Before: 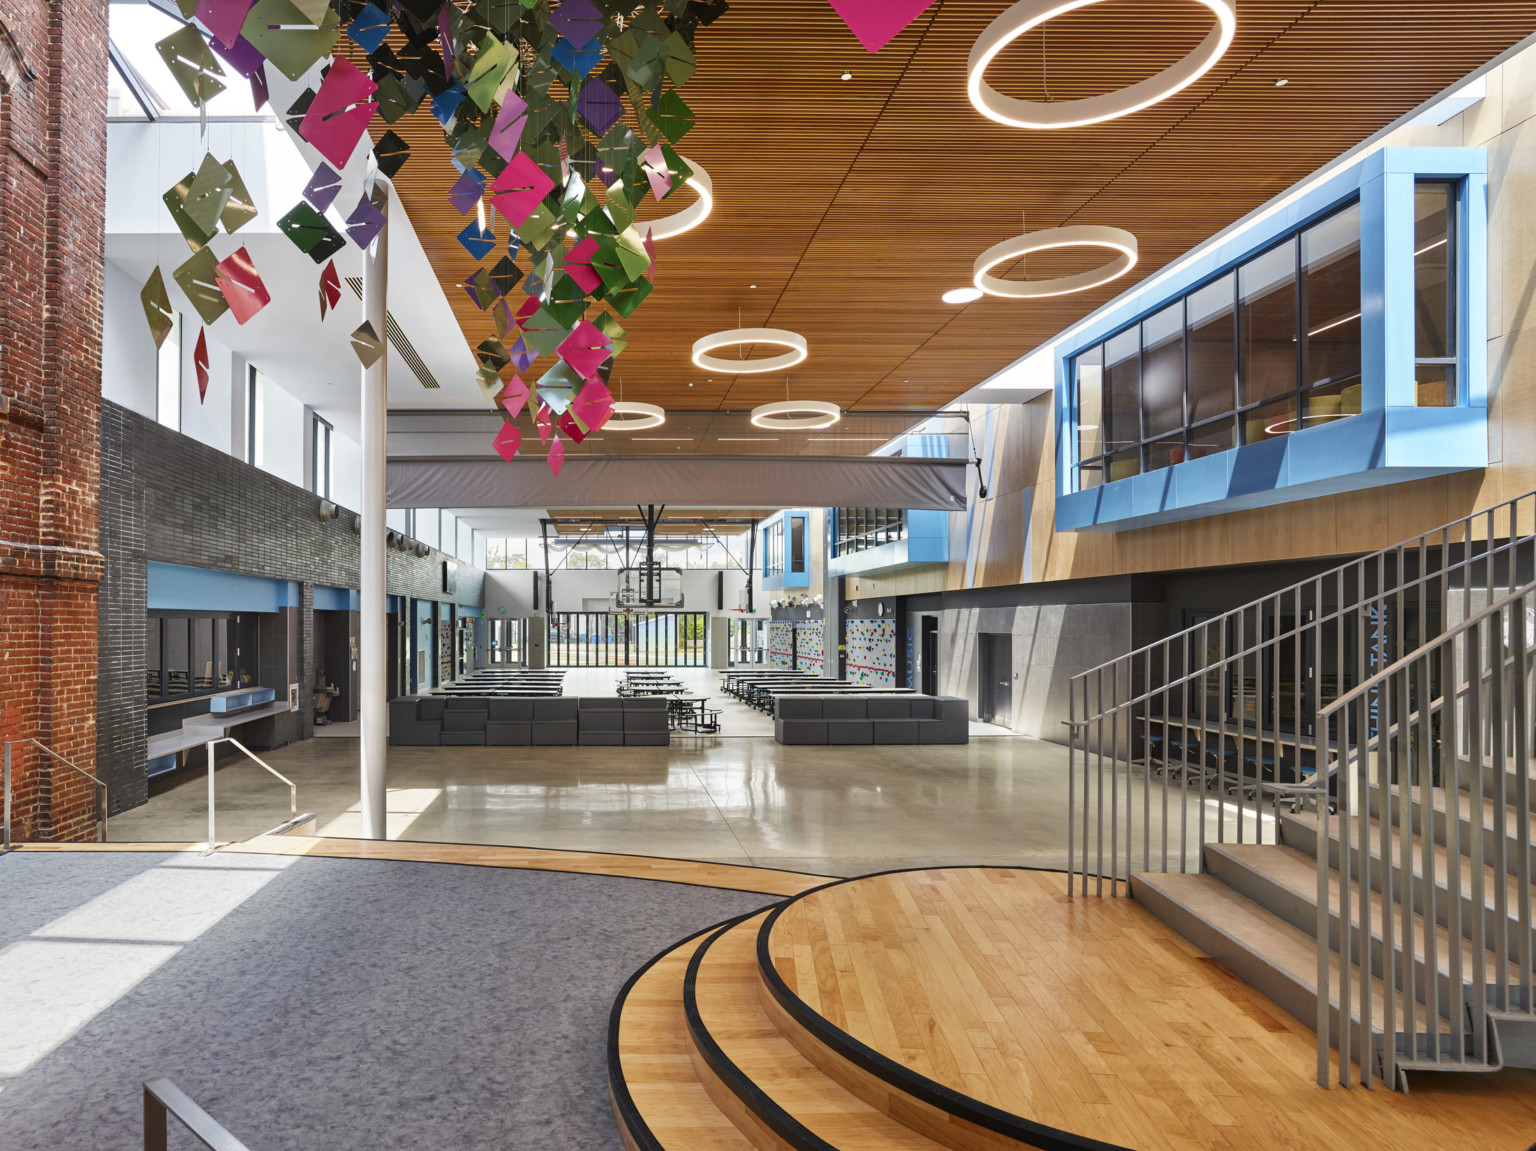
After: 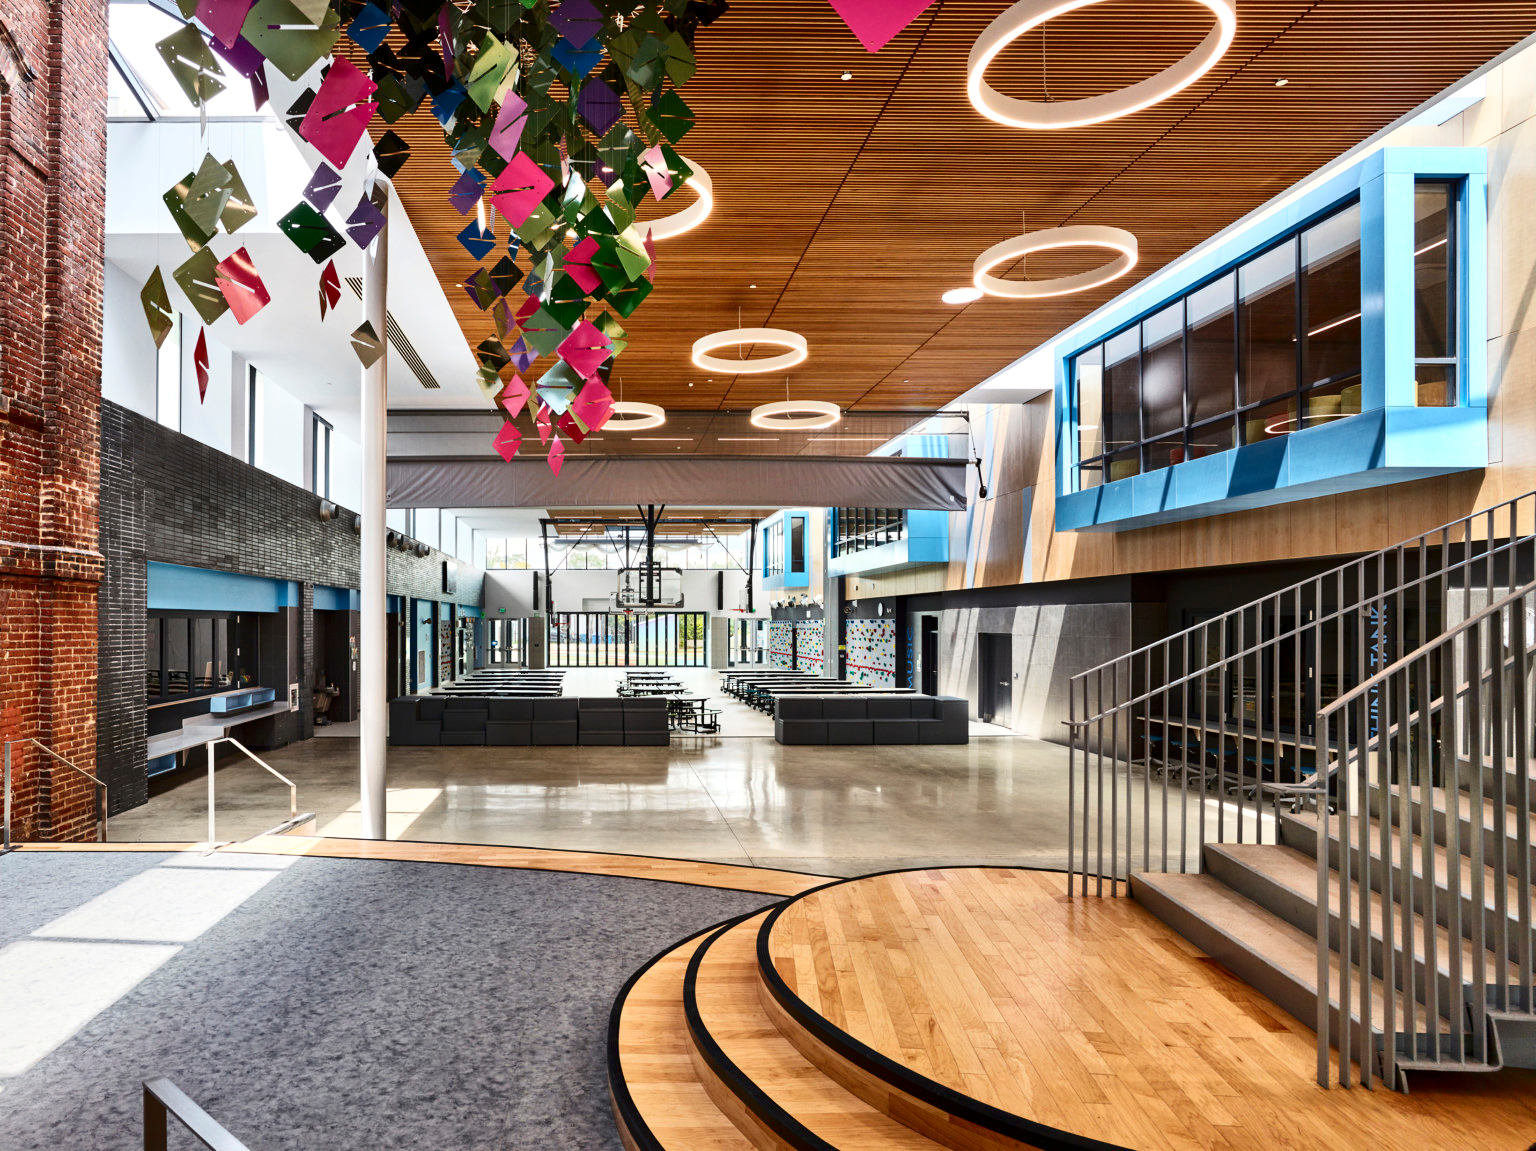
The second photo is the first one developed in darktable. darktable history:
contrast brightness saturation: contrast 0.283
local contrast: mode bilateral grid, contrast 20, coarseness 51, detail 120%, midtone range 0.2
